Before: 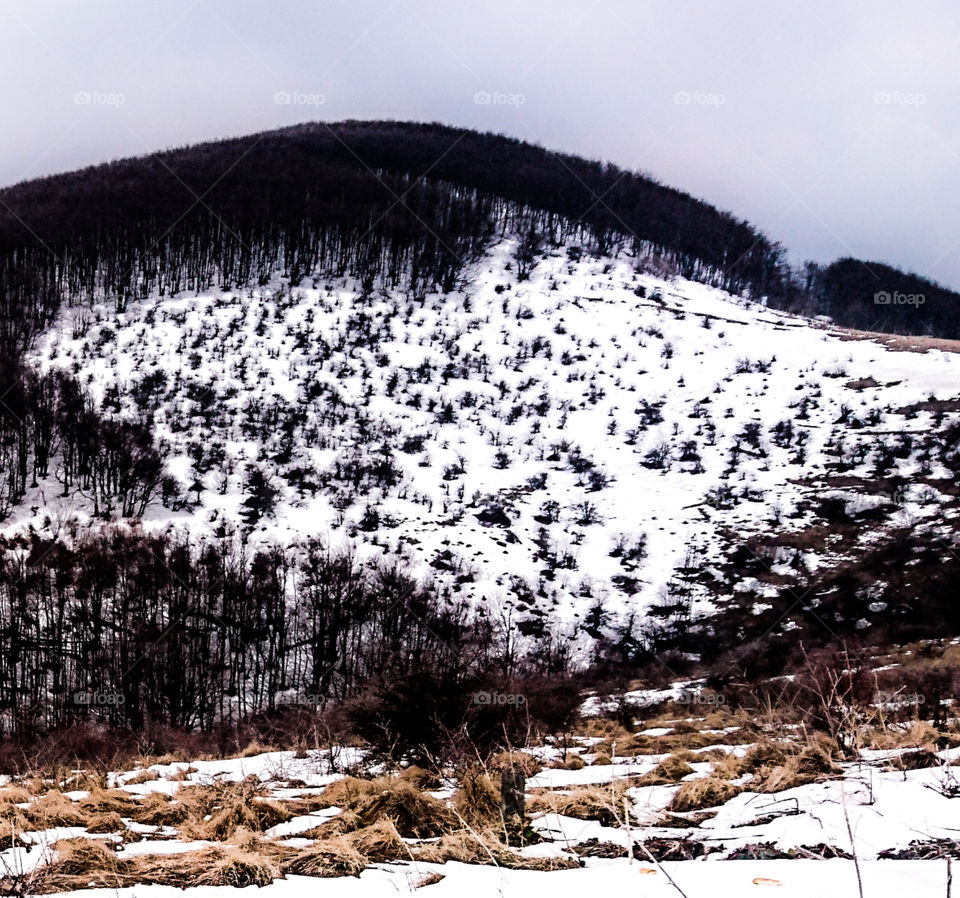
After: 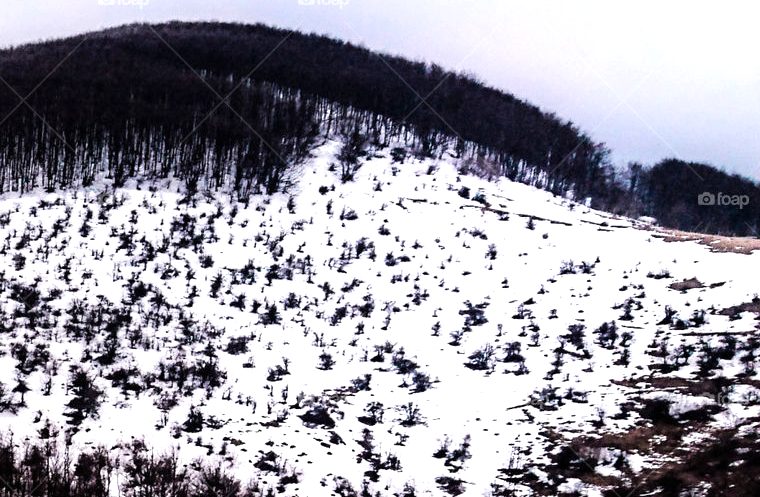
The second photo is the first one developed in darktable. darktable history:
crop: left 18.405%, top 11.092%, right 2.399%, bottom 33.482%
exposure: black level correction 0, exposure 0.5 EV, compensate highlight preservation false
